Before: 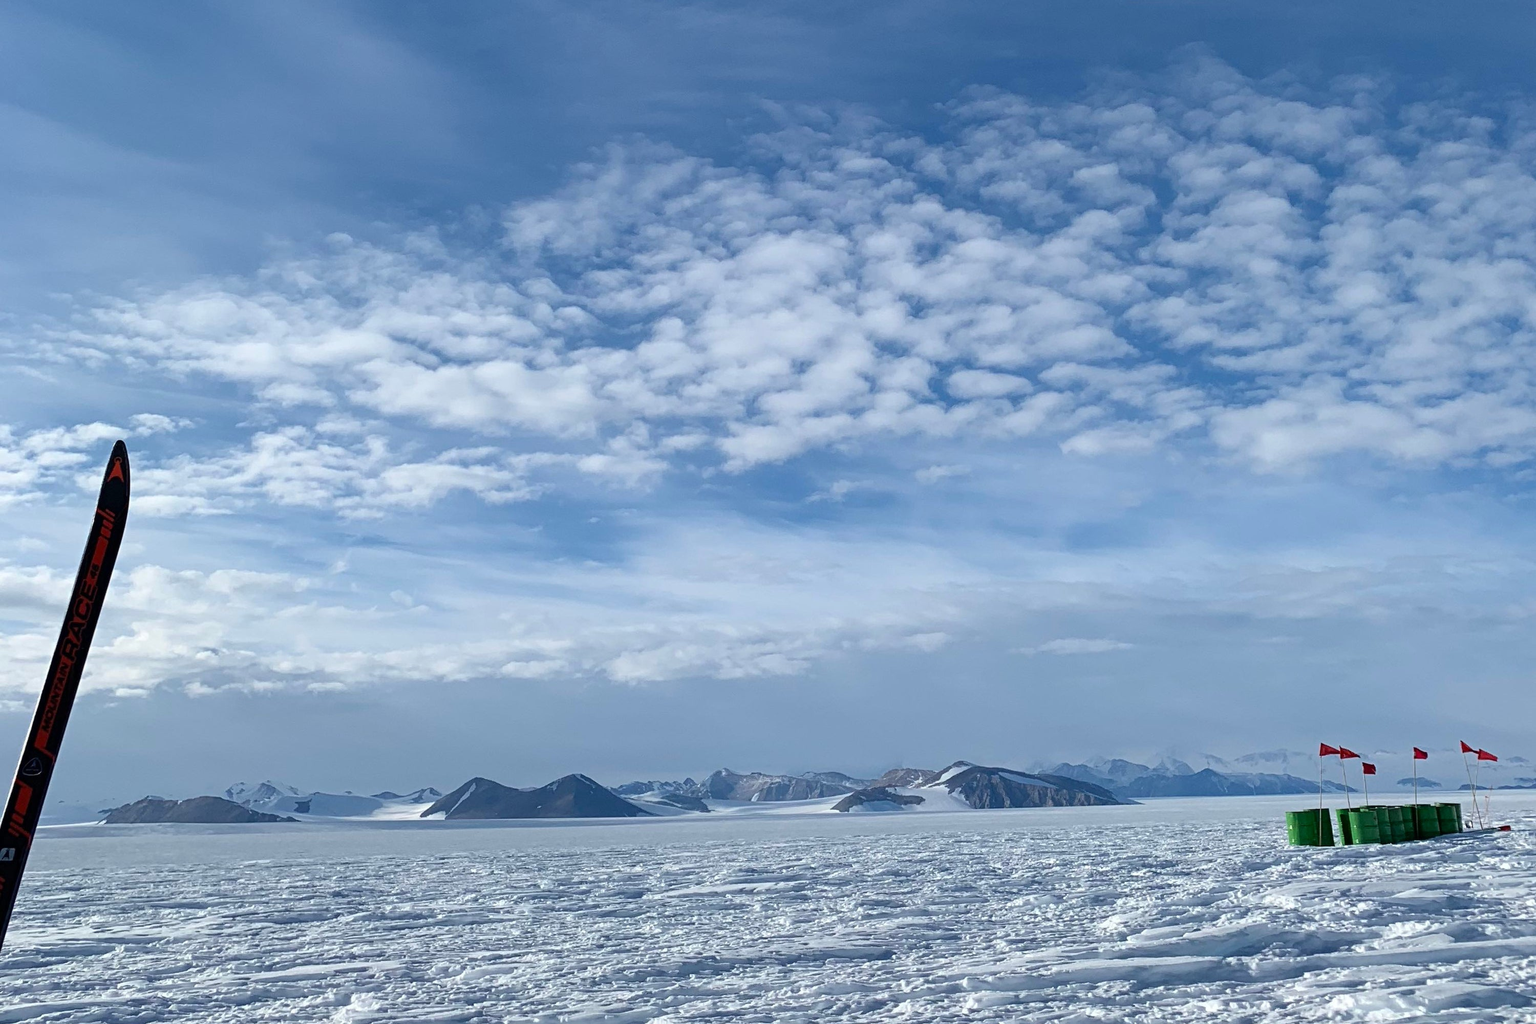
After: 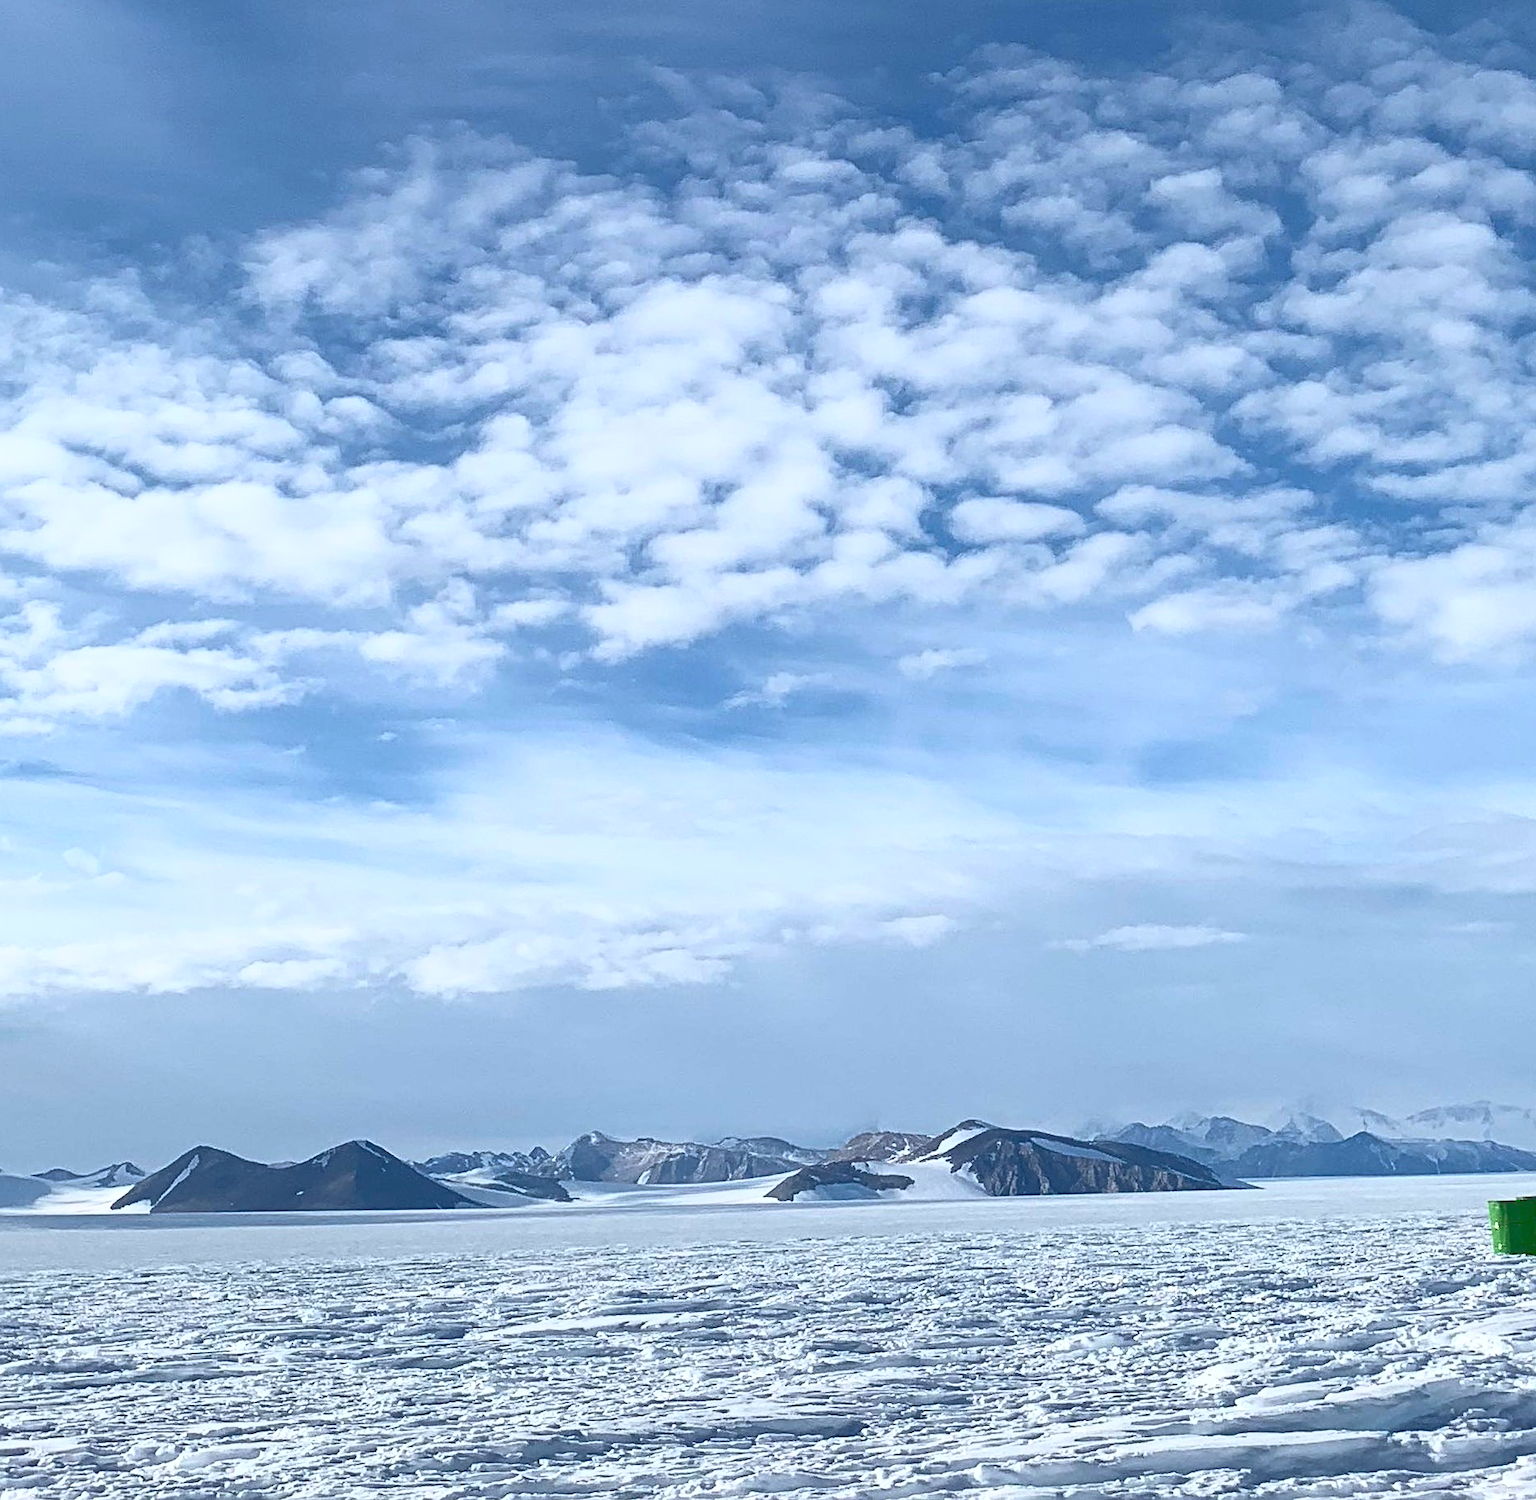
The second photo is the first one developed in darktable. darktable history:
sharpen: on, module defaults
base curve: curves: ch0 [(0, 0.036) (0.007, 0.037) (0.604, 0.887) (1, 1)], preserve colors average RGB
crop and rotate: left 22.851%, top 5.643%, right 14.31%, bottom 2.299%
